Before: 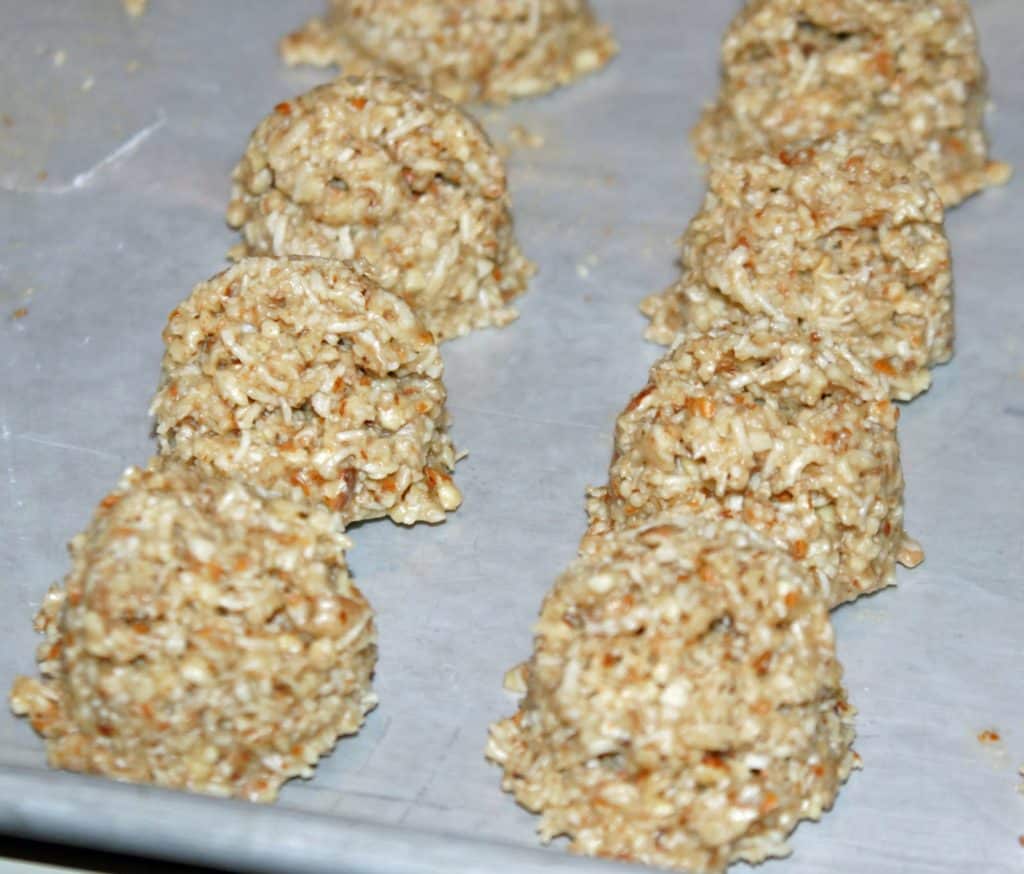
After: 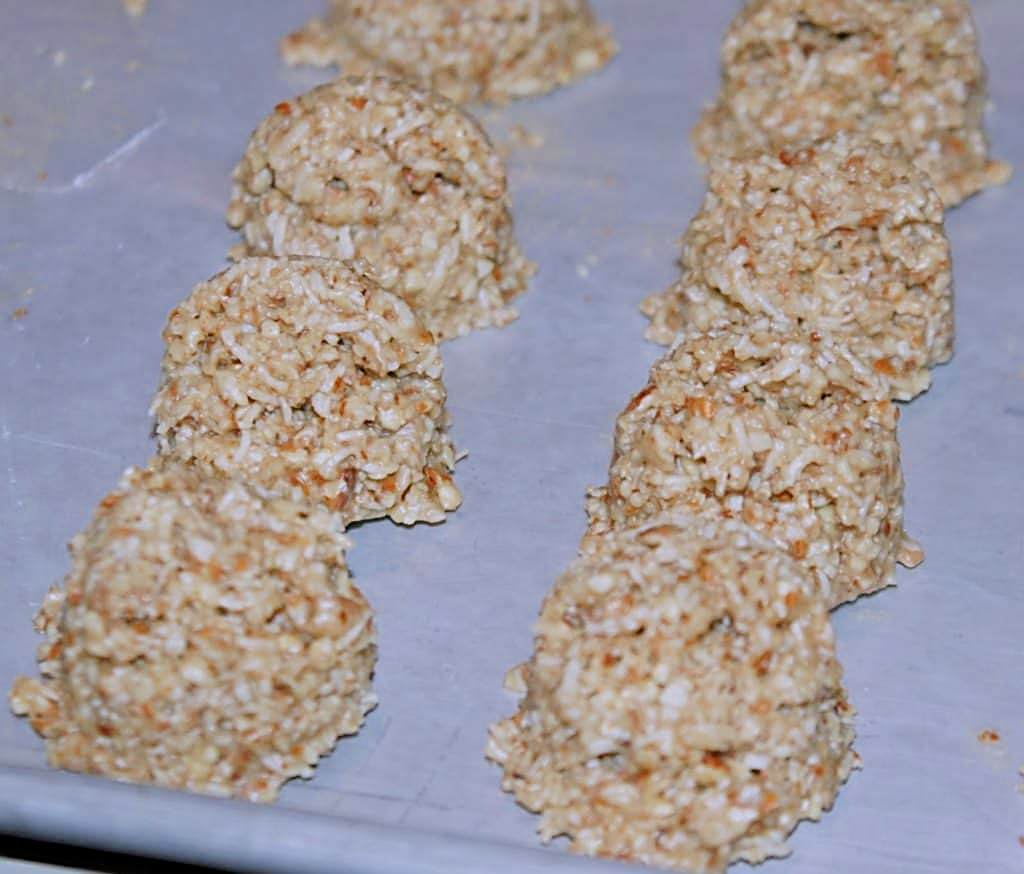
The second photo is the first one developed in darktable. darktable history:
color calibration: illuminant as shot in camera, x 0.363, y 0.385, temperature 4528.04 K
filmic rgb: middle gray luminance 18.42%, black relative exposure -10.5 EV, white relative exposure 3.4 EV, threshold 6 EV, target black luminance 0%, hardness 6.03, latitude 99%, contrast 0.847, shadows ↔ highlights balance 0.505%, add noise in highlights 0, preserve chrominance max RGB, color science v3 (2019), use custom middle-gray values true, iterations of high-quality reconstruction 0, contrast in highlights soft, enable highlight reconstruction true
sharpen: radius 2.531, amount 0.628
